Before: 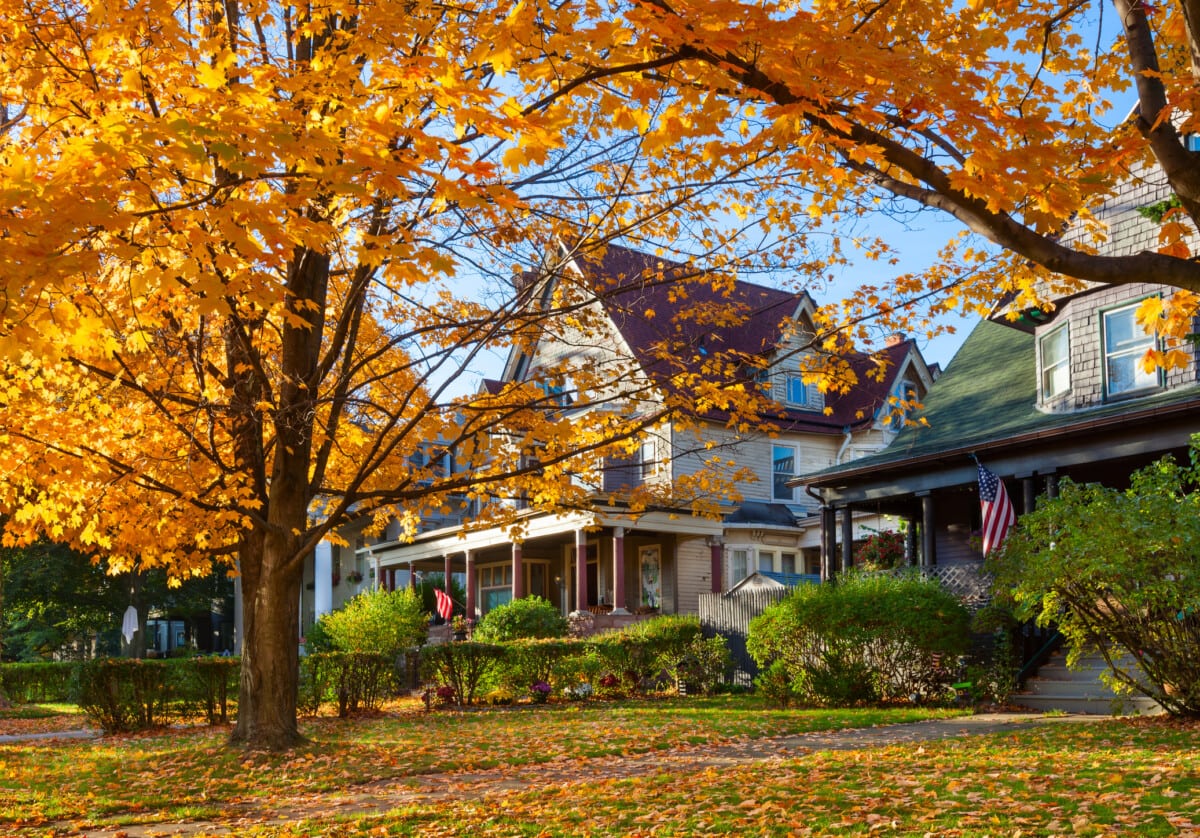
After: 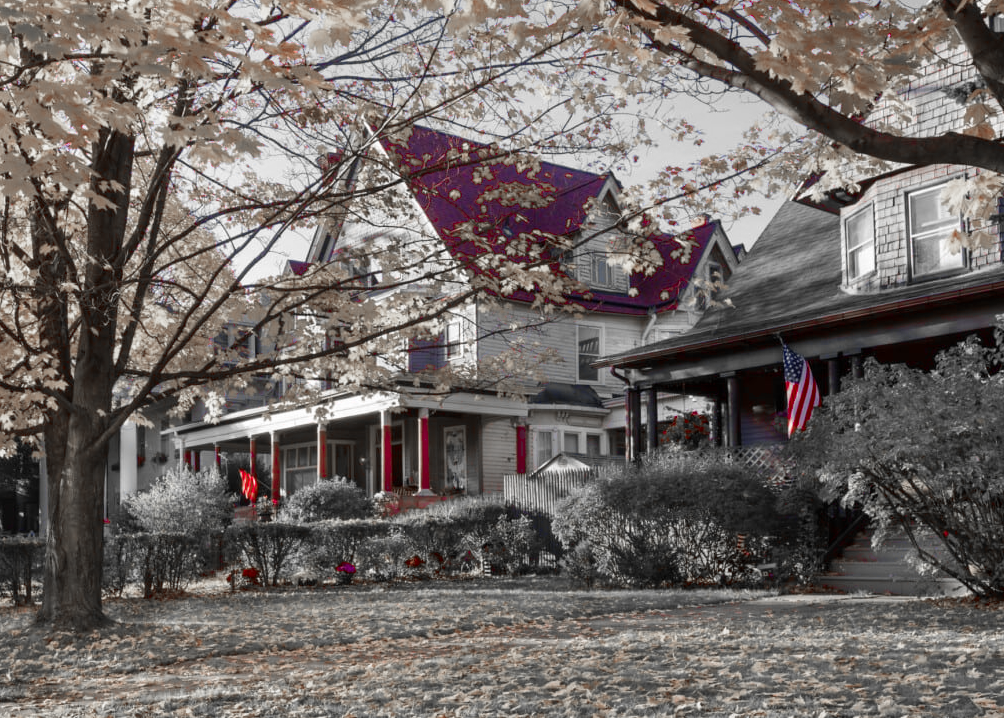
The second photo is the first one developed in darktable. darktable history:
color balance rgb: linear chroma grading › global chroma 15%, perceptual saturation grading › global saturation 30%
crop: left 16.315%, top 14.246%
color zones: curves: ch0 [(0, 0.278) (0.143, 0.5) (0.286, 0.5) (0.429, 0.5) (0.571, 0.5) (0.714, 0.5) (0.857, 0.5) (1, 0.5)]; ch1 [(0, 1) (0.143, 0.165) (0.286, 0) (0.429, 0) (0.571, 0) (0.714, 0) (0.857, 0.5) (1, 0.5)]; ch2 [(0, 0.508) (0.143, 0.5) (0.286, 0.5) (0.429, 0.5) (0.571, 0.5) (0.714, 0.5) (0.857, 0.5) (1, 0.5)]
